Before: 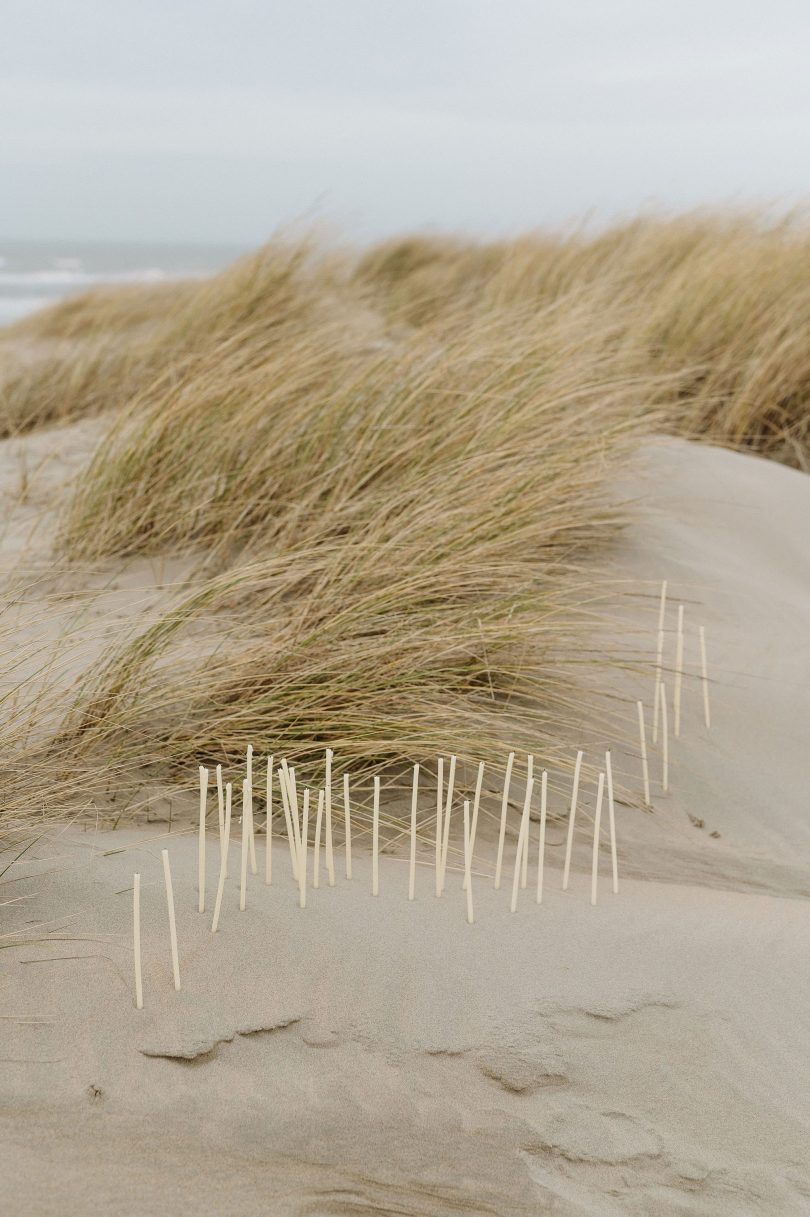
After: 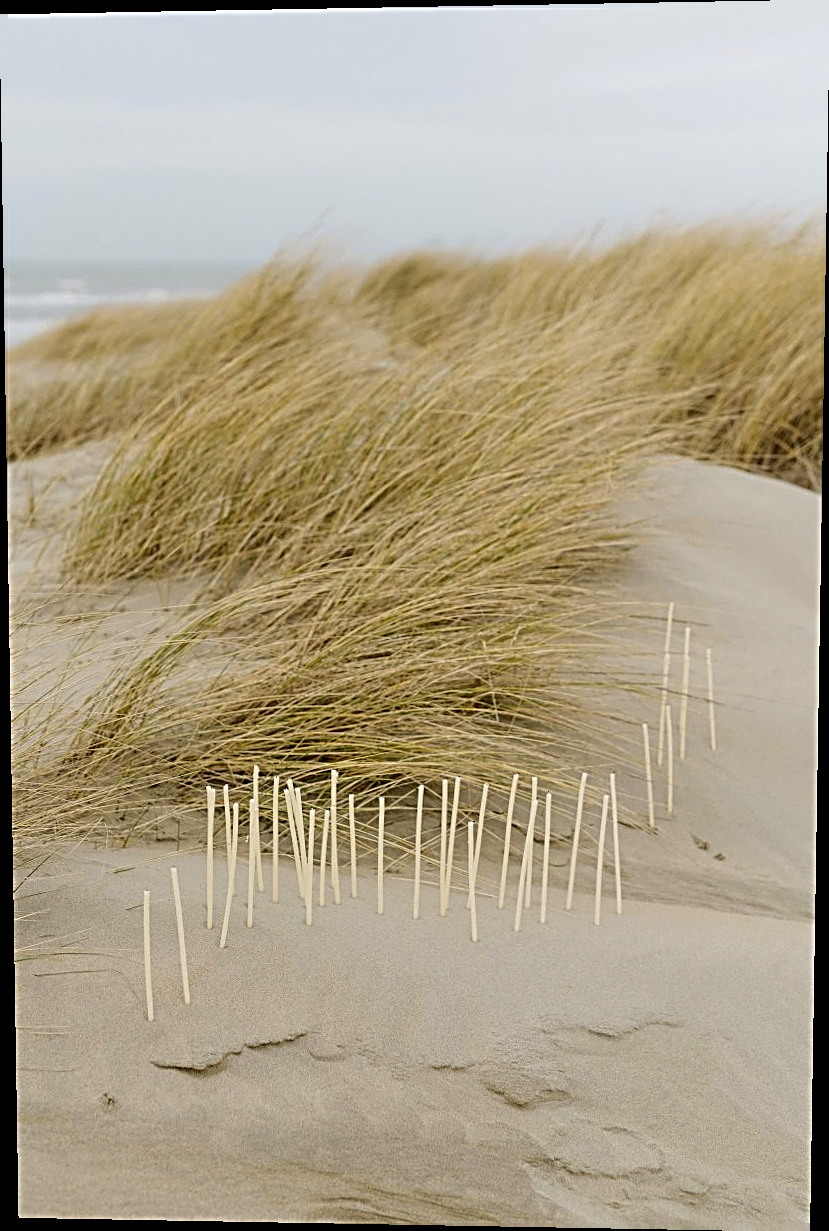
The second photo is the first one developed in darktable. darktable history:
rotate and perspective: lens shift (vertical) 0.048, lens shift (horizontal) -0.024, automatic cropping off
color contrast: green-magenta contrast 0.85, blue-yellow contrast 1.25, unbound 0
sharpen: radius 3.025, amount 0.757
